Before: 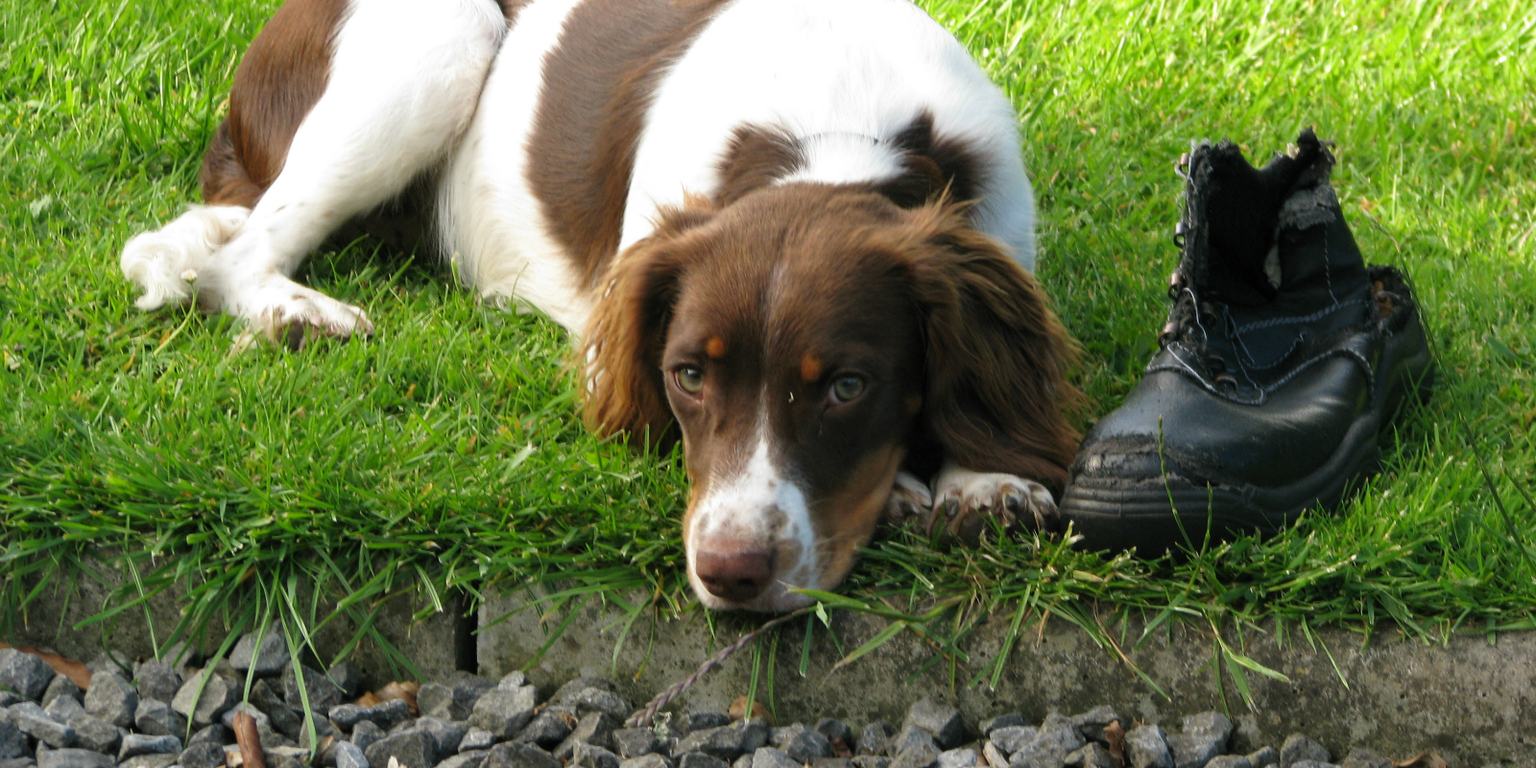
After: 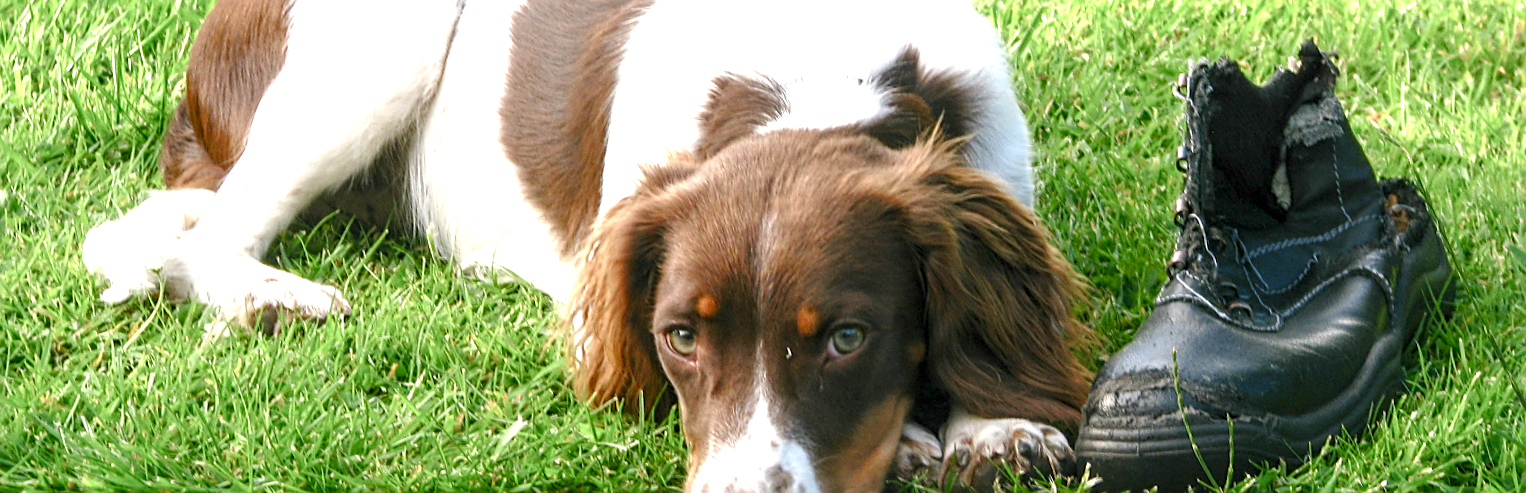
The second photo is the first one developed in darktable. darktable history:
sharpen: on, module defaults
rotate and perspective: rotation -3.52°, crop left 0.036, crop right 0.964, crop top 0.081, crop bottom 0.919
local contrast: detail 130%
color balance rgb: shadows lift › chroma 1%, shadows lift › hue 113°, highlights gain › chroma 0.2%, highlights gain › hue 333°, perceptual saturation grading › global saturation 20%, perceptual saturation grading › highlights -50%, perceptual saturation grading › shadows 25%, contrast -10%
white balance: red 1.004, blue 1.024
exposure: exposure 1.089 EV, compensate highlight preservation false
crop and rotate: top 4.848%, bottom 29.503%
